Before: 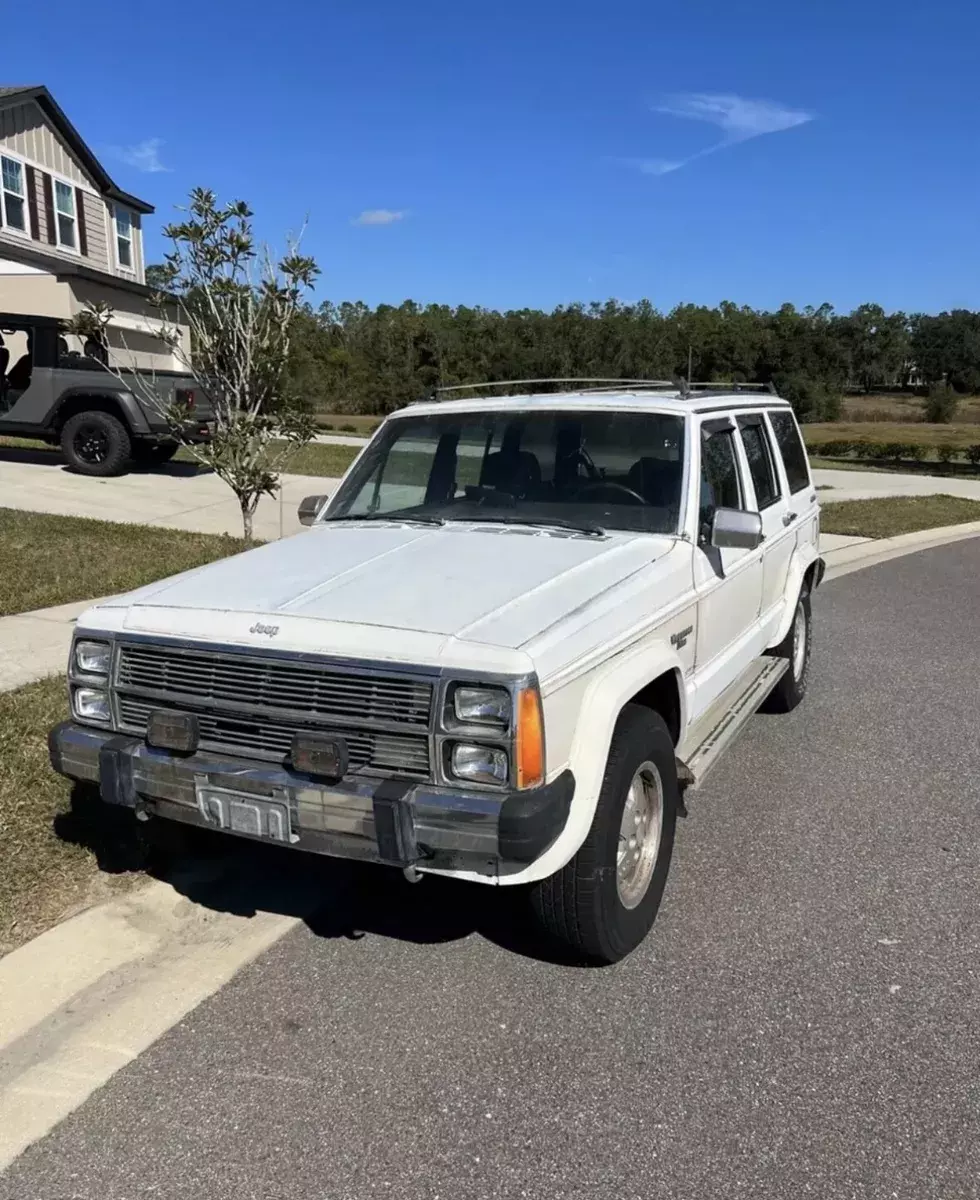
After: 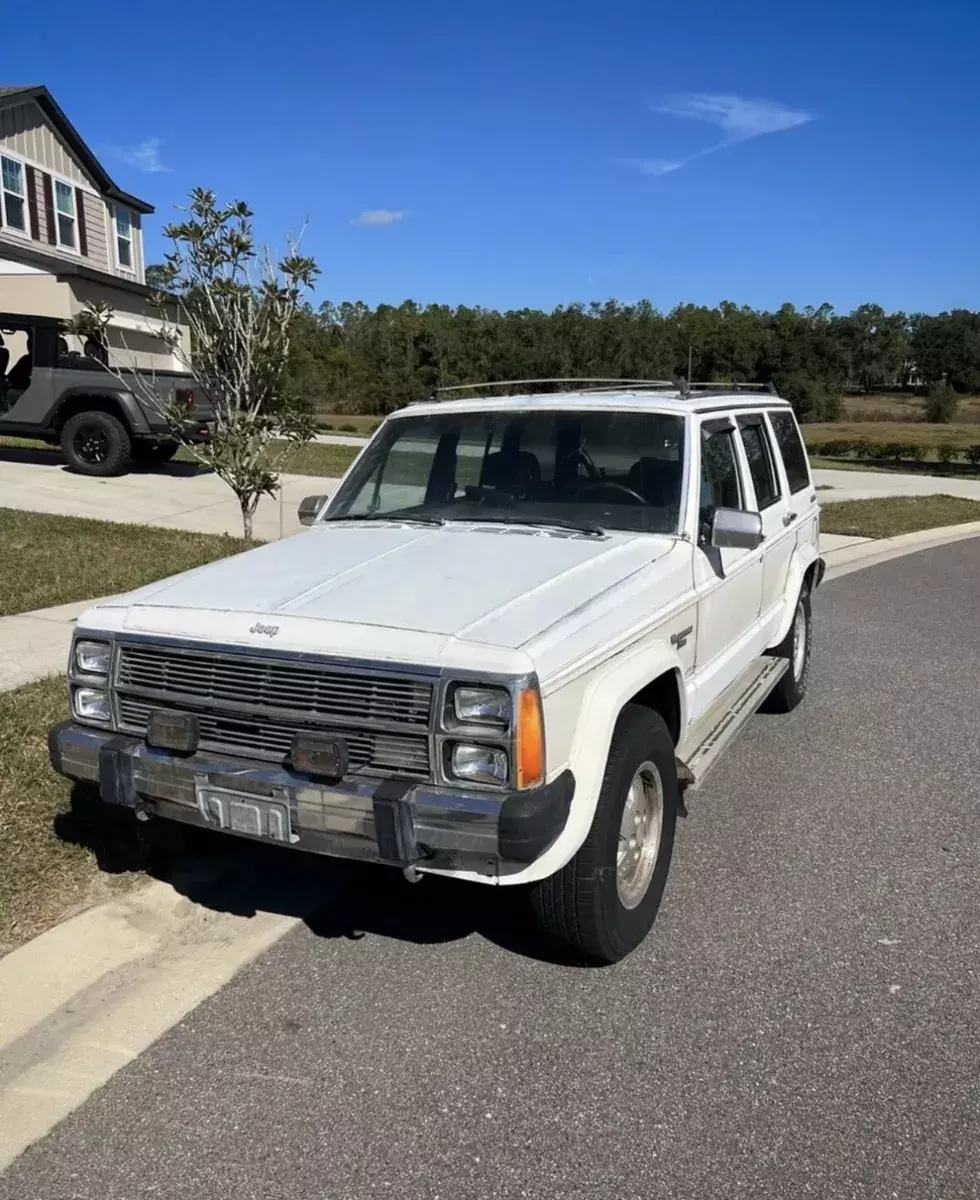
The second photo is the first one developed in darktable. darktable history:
white balance: emerald 1
vignetting: brightness -0.233, saturation 0.141
